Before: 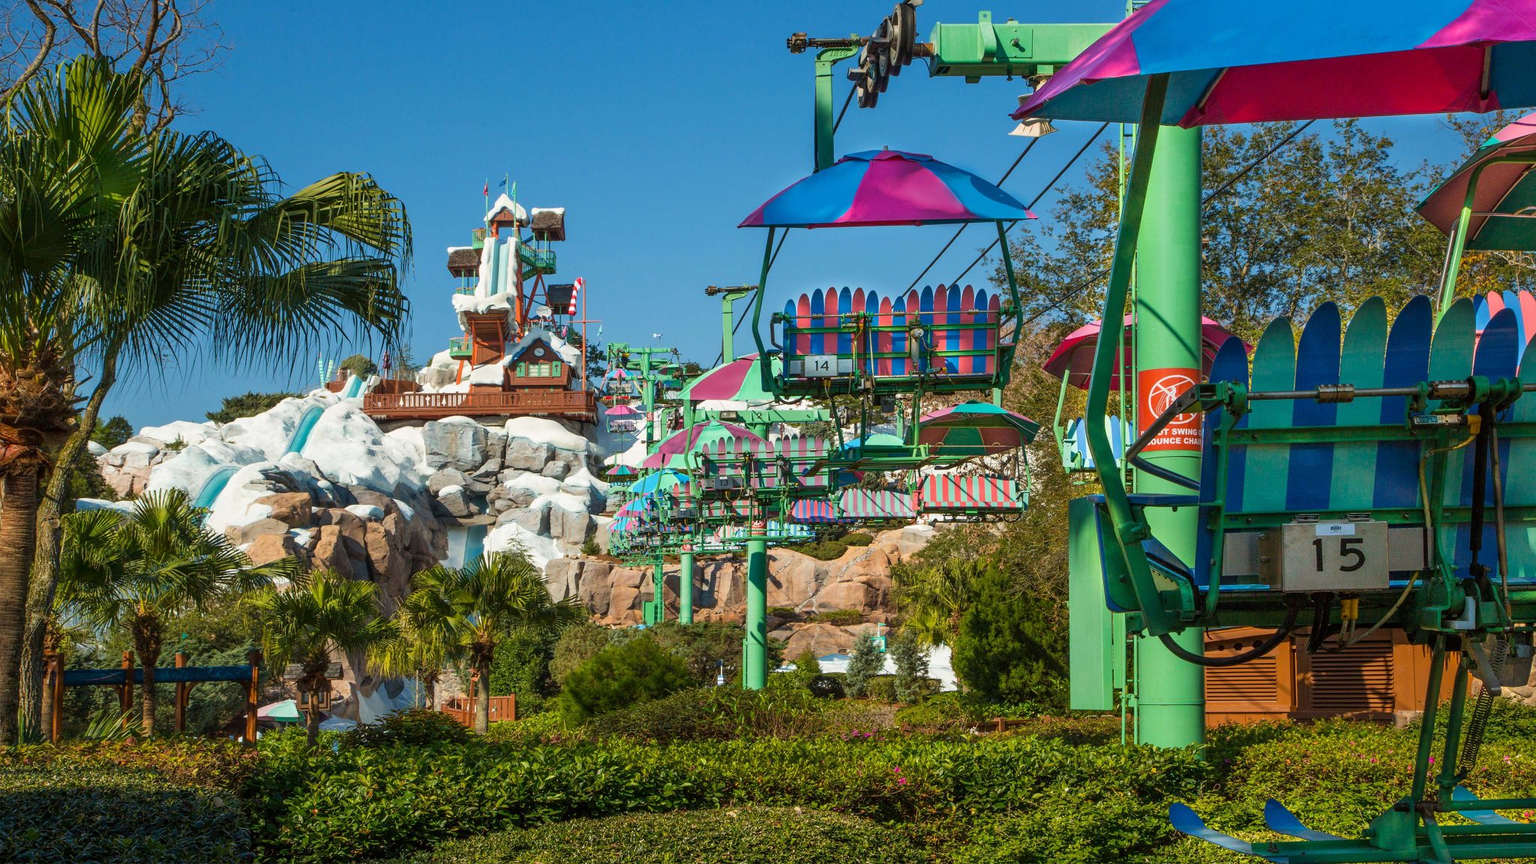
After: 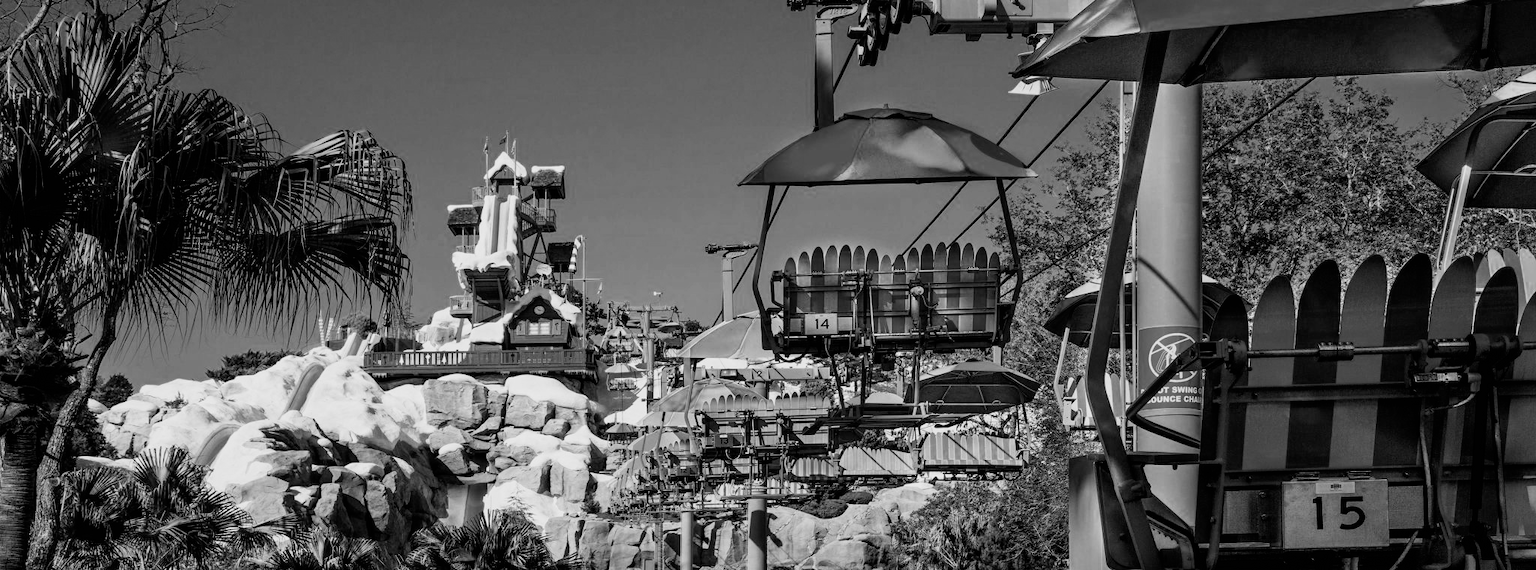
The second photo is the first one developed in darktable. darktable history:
color zones: curves: ch0 [(0.002, 0.593) (0.143, 0.417) (0.285, 0.541) (0.455, 0.289) (0.608, 0.327) (0.727, 0.283) (0.869, 0.571) (1, 0.603)]; ch1 [(0, 0) (0.143, 0) (0.286, 0) (0.429, 0) (0.571, 0) (0.714, 0) (0.857, 0)]
filmic rgb: black relative exposure -5.09 EV, white relative exposure 3.99 EV, threshold 2.98 EV, hardness 2.88, contrast 1.398, highlights saturation mix -20.26%, add noise in highlights 0.002, preserve chrominance no, color science v3 (2019), use custom middle-gray values true, contrast in highlights soft, enable highlight reconstruction true
crop and rotate: top 4.883%, bottom 29.113%
